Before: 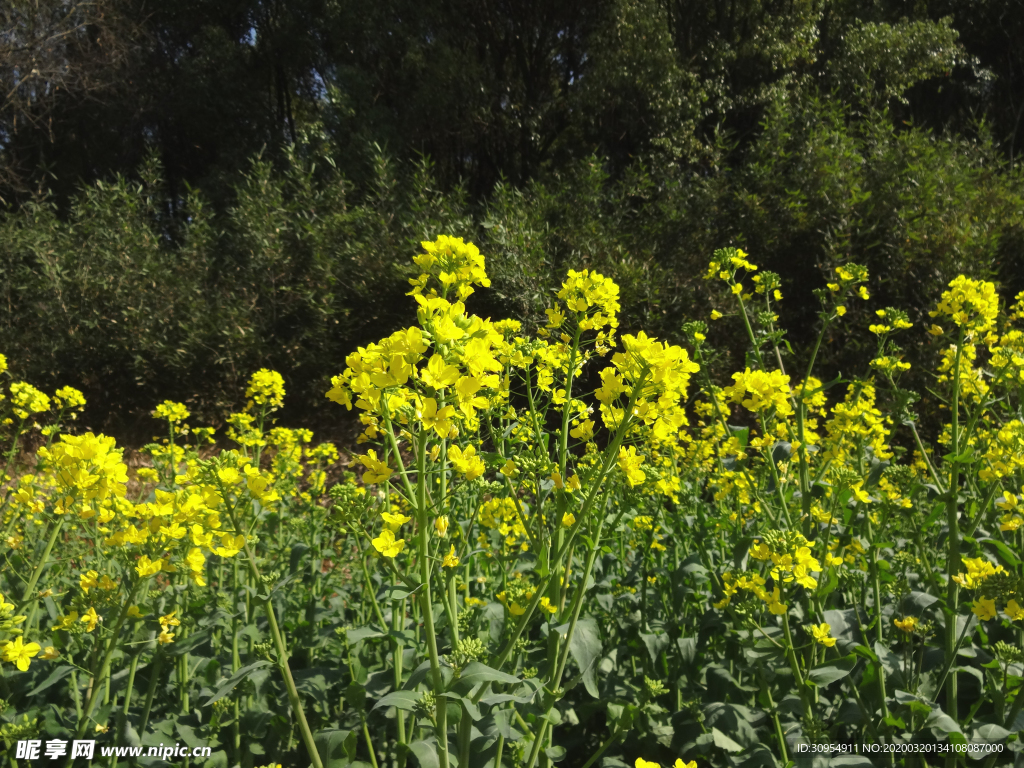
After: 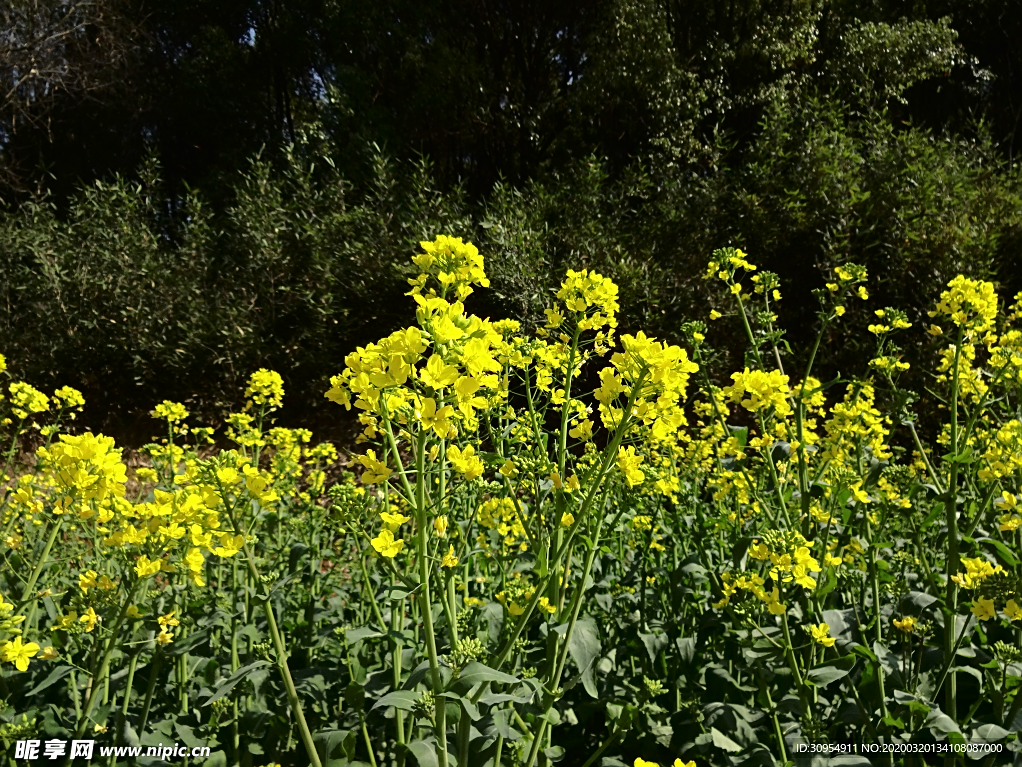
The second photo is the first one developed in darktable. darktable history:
crop and rotate: left 0.126%
fill light: exposure -2 EV, width 8.6
sharpen: on, module defaults
